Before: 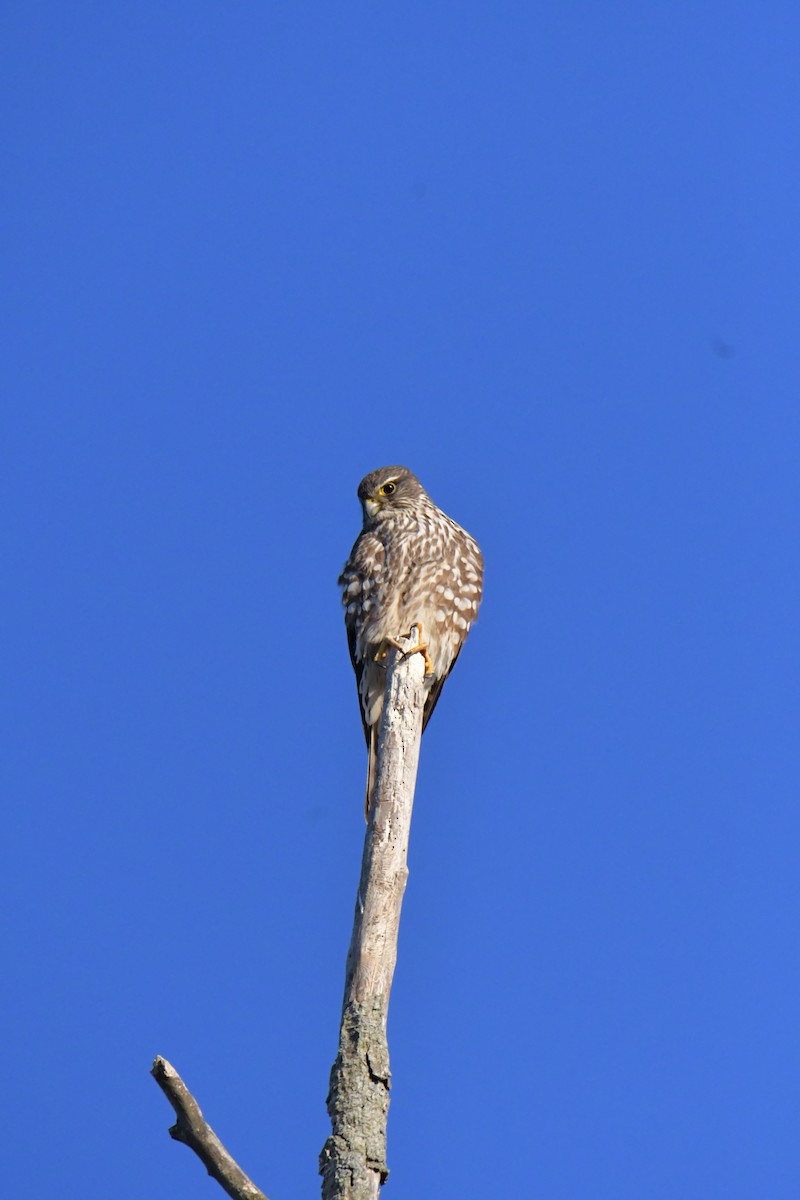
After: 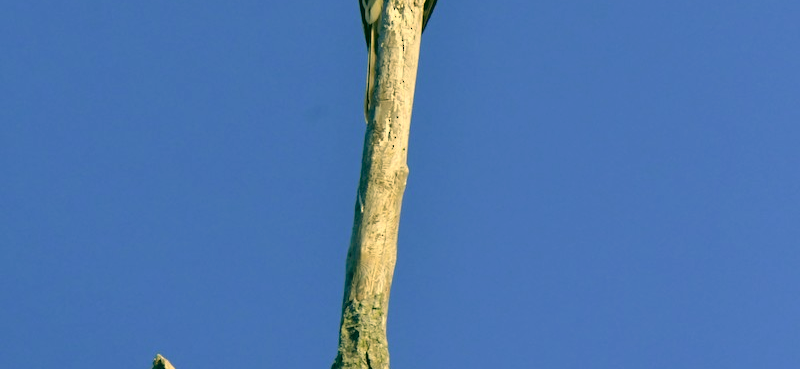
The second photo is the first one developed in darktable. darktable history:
crop and rotate: top 58.498%, bottom 10.672%
color correction: highlights a* 5.63, highlights b* 33.79, shadows a* -25.75, shadows b* 3.74
